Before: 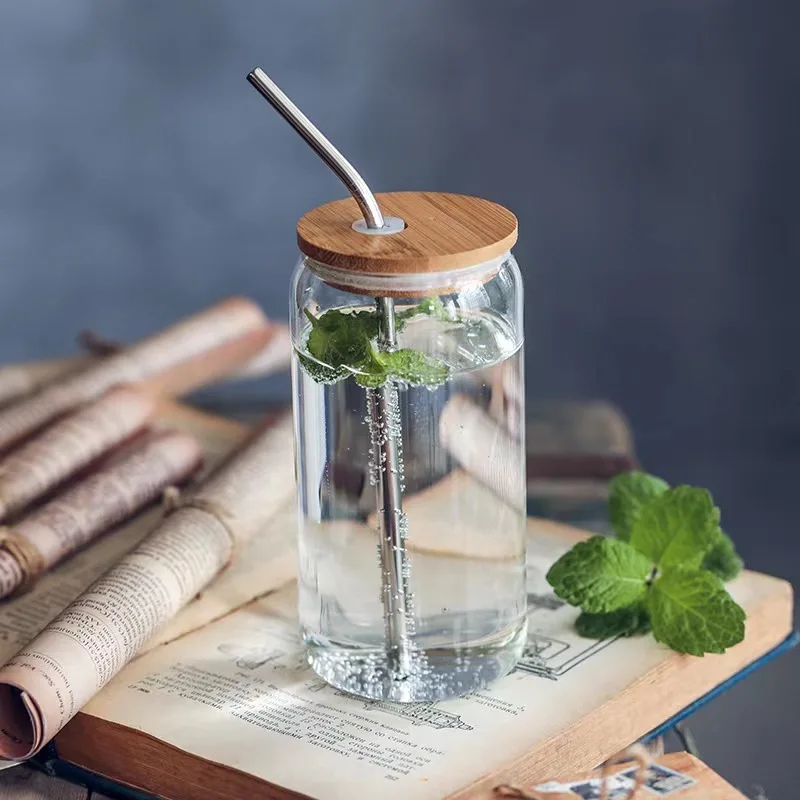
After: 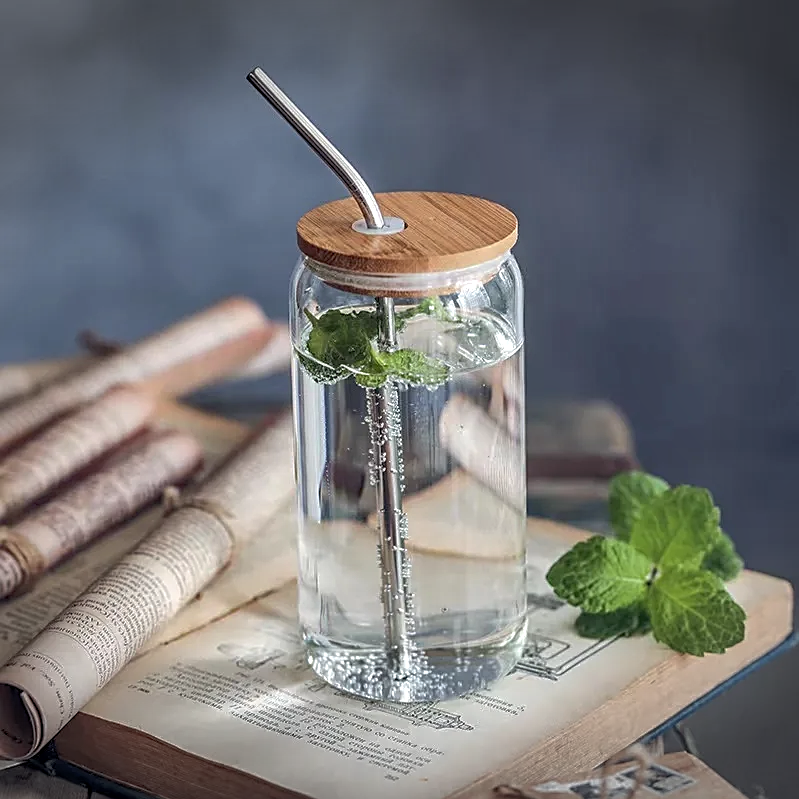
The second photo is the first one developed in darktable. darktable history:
sharpen: on, module defaults
crop and rotate: left 0.076%, bottom 0.01%
local contrast: on, module defaults
contrast brightness saturation: contrast 0.014, saturation -0.05
vignetting: fall-off start 100.9%, width/height ratio 1.306
shadows and highlights: on, module defaults
